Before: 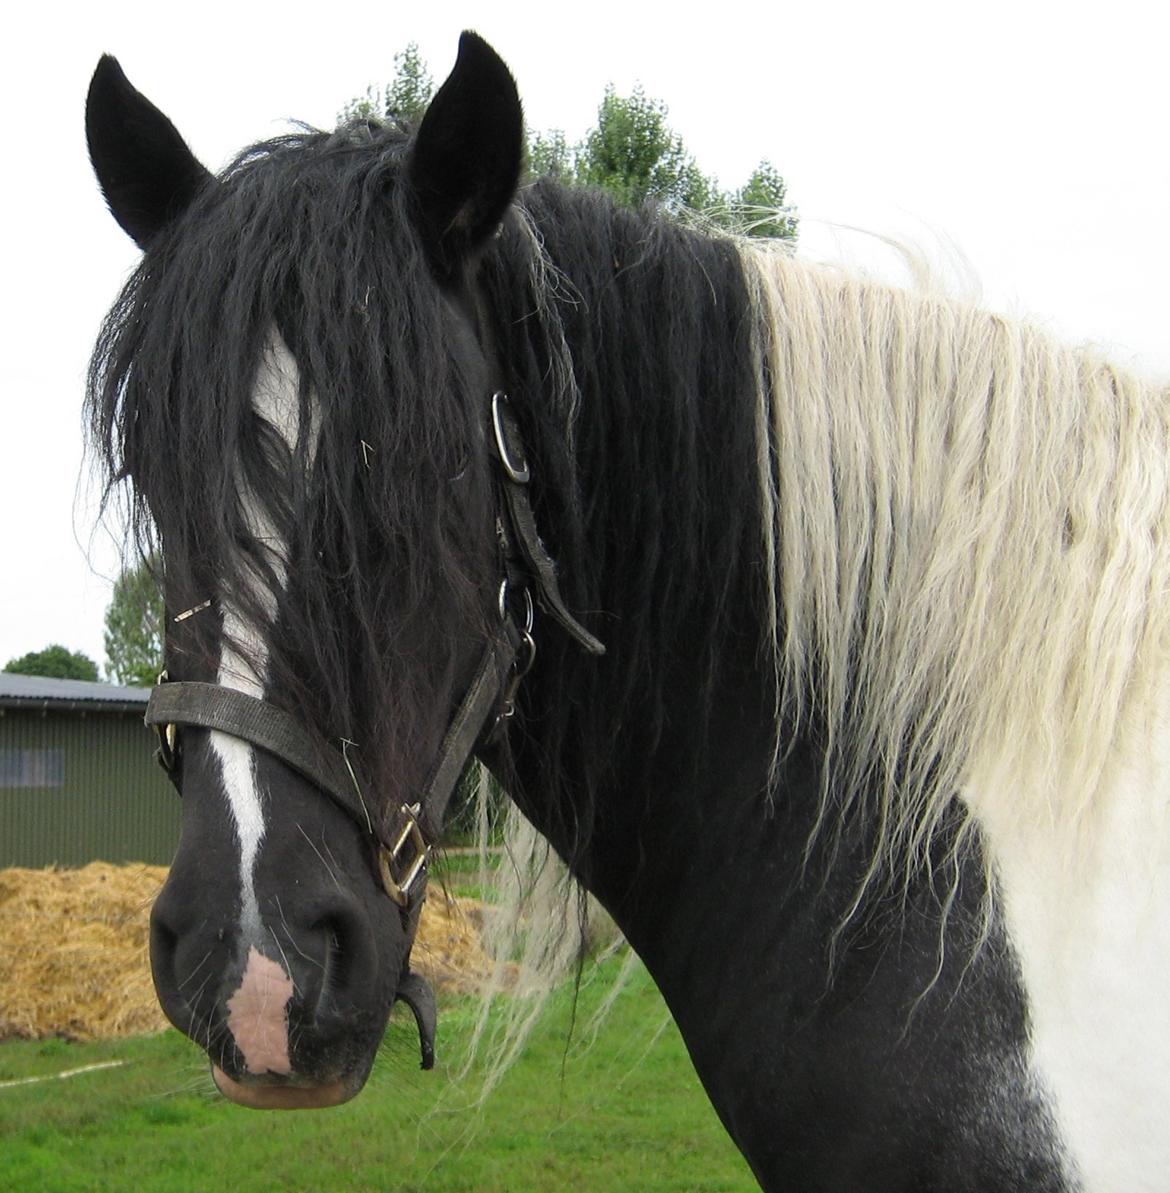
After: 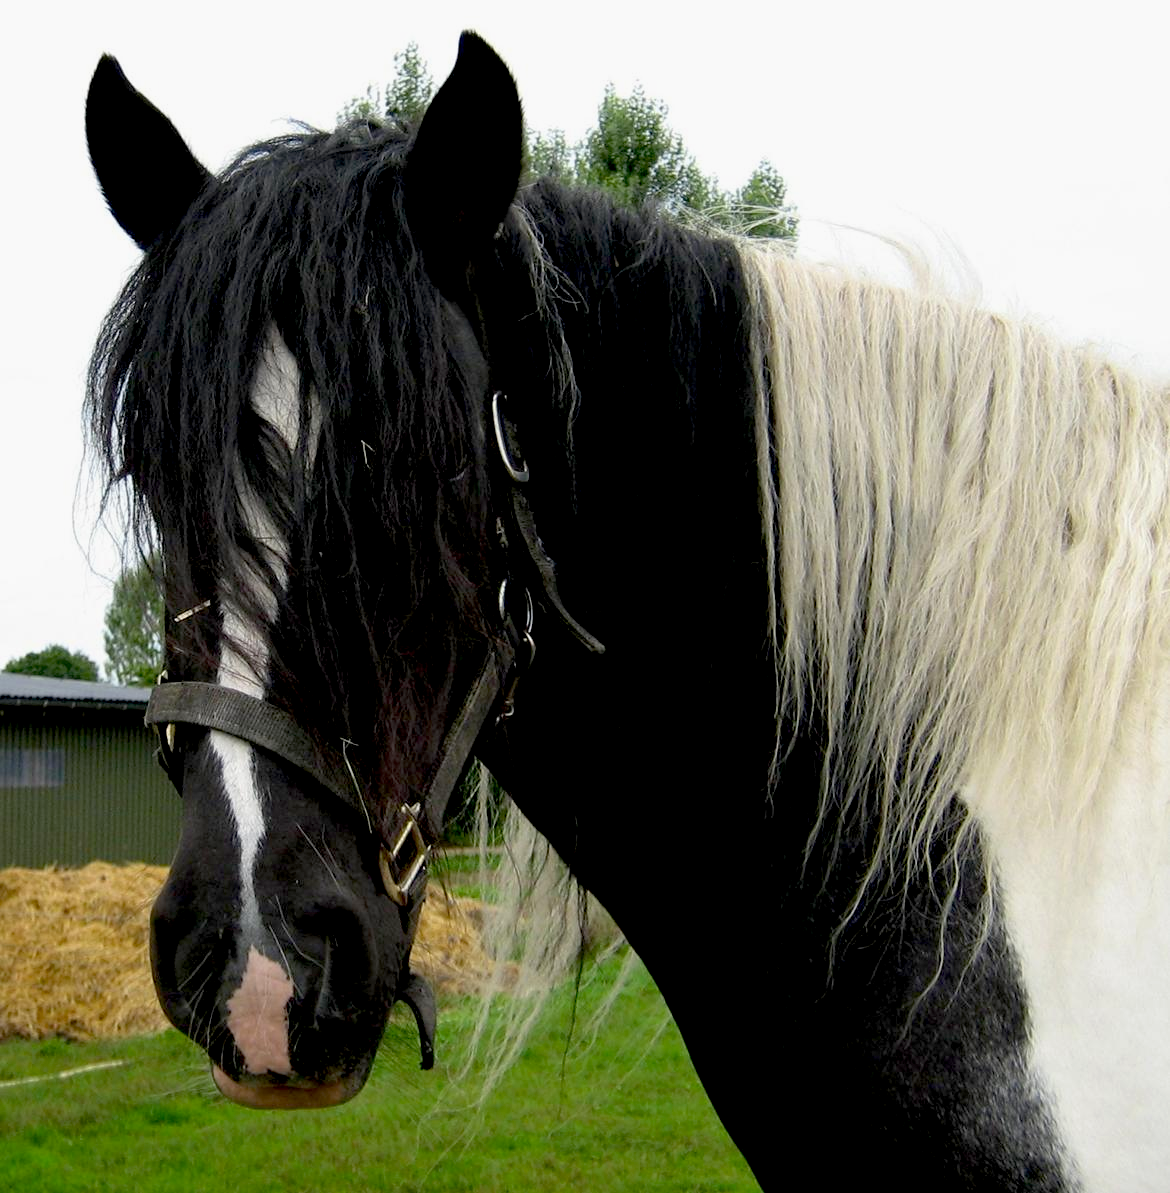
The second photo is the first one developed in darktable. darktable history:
exposure: black level correction 0.027, exposure -0.081 EV, compensate highlight preservation false
